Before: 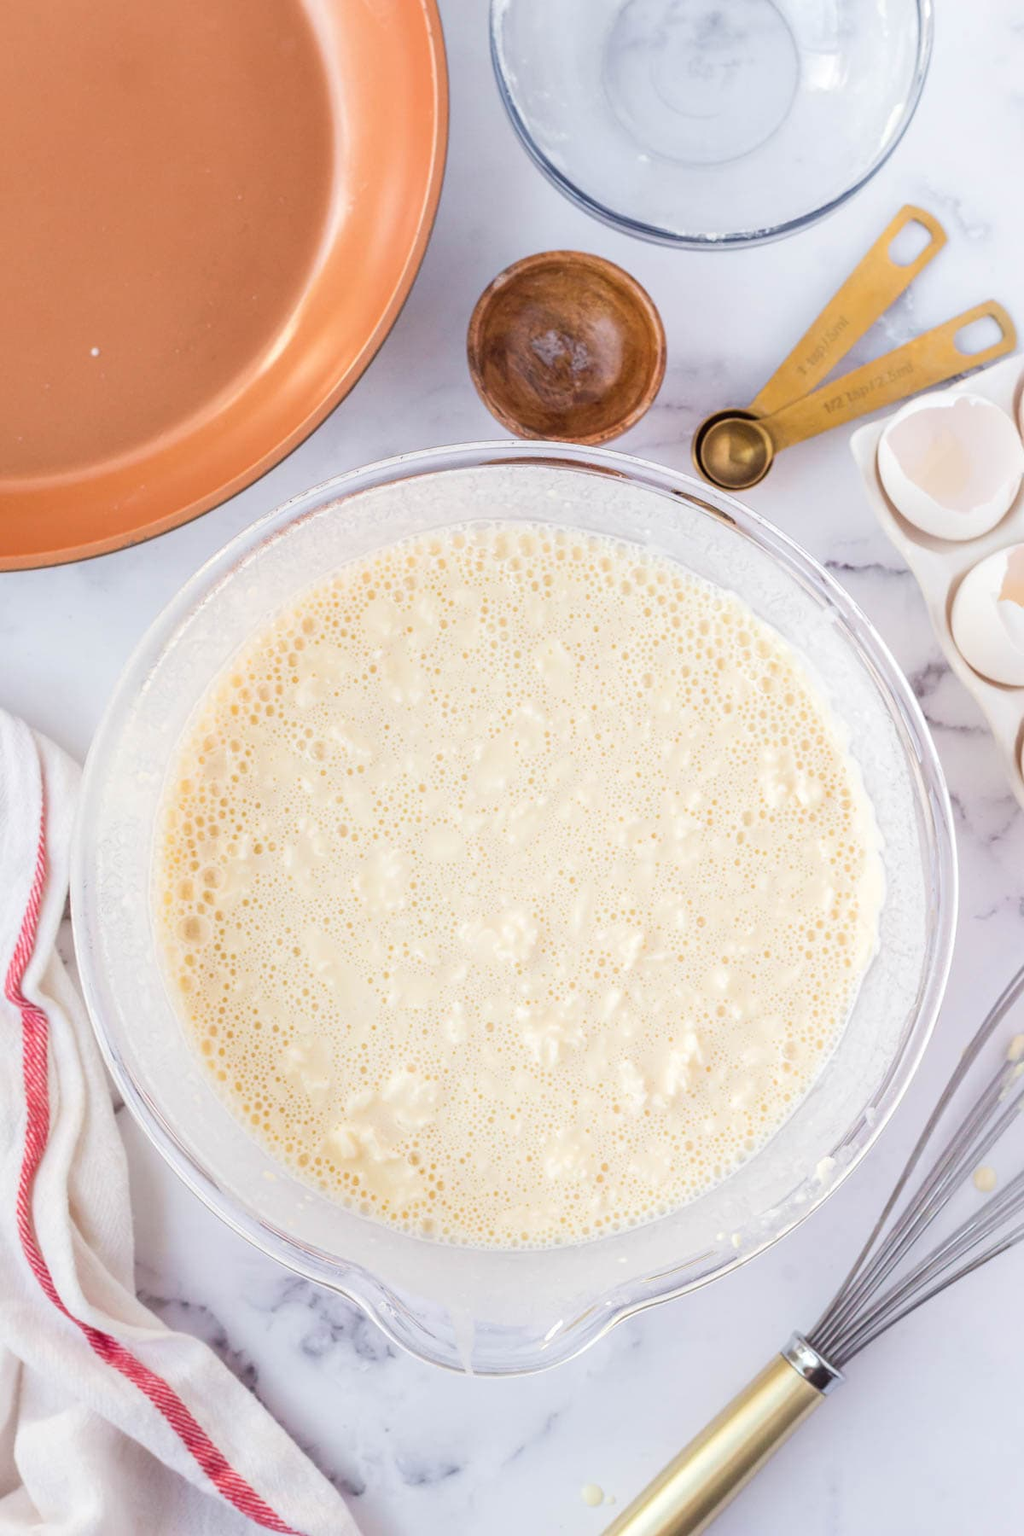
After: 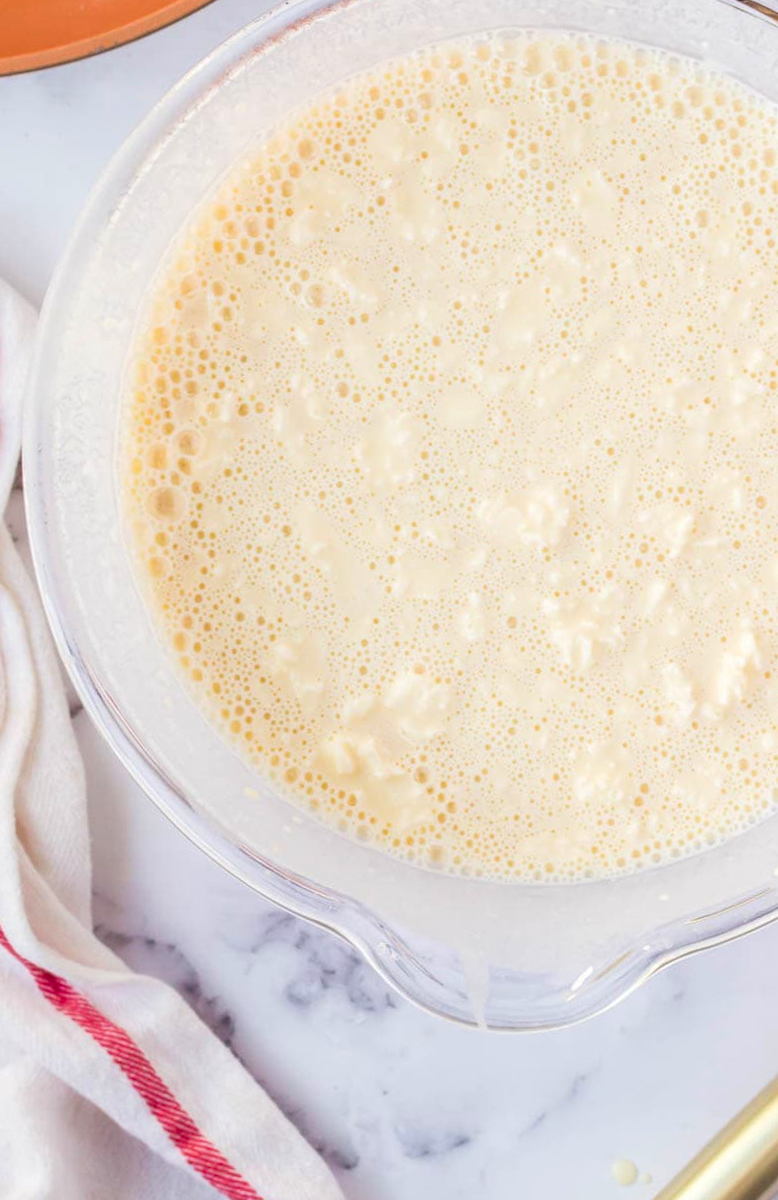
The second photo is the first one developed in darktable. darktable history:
crop and rotate: angle -0.777°, left 3.946%, top 31.944%, right 29.9%
contrast brightness saturation: contrast 0.043, saturation 0.153
